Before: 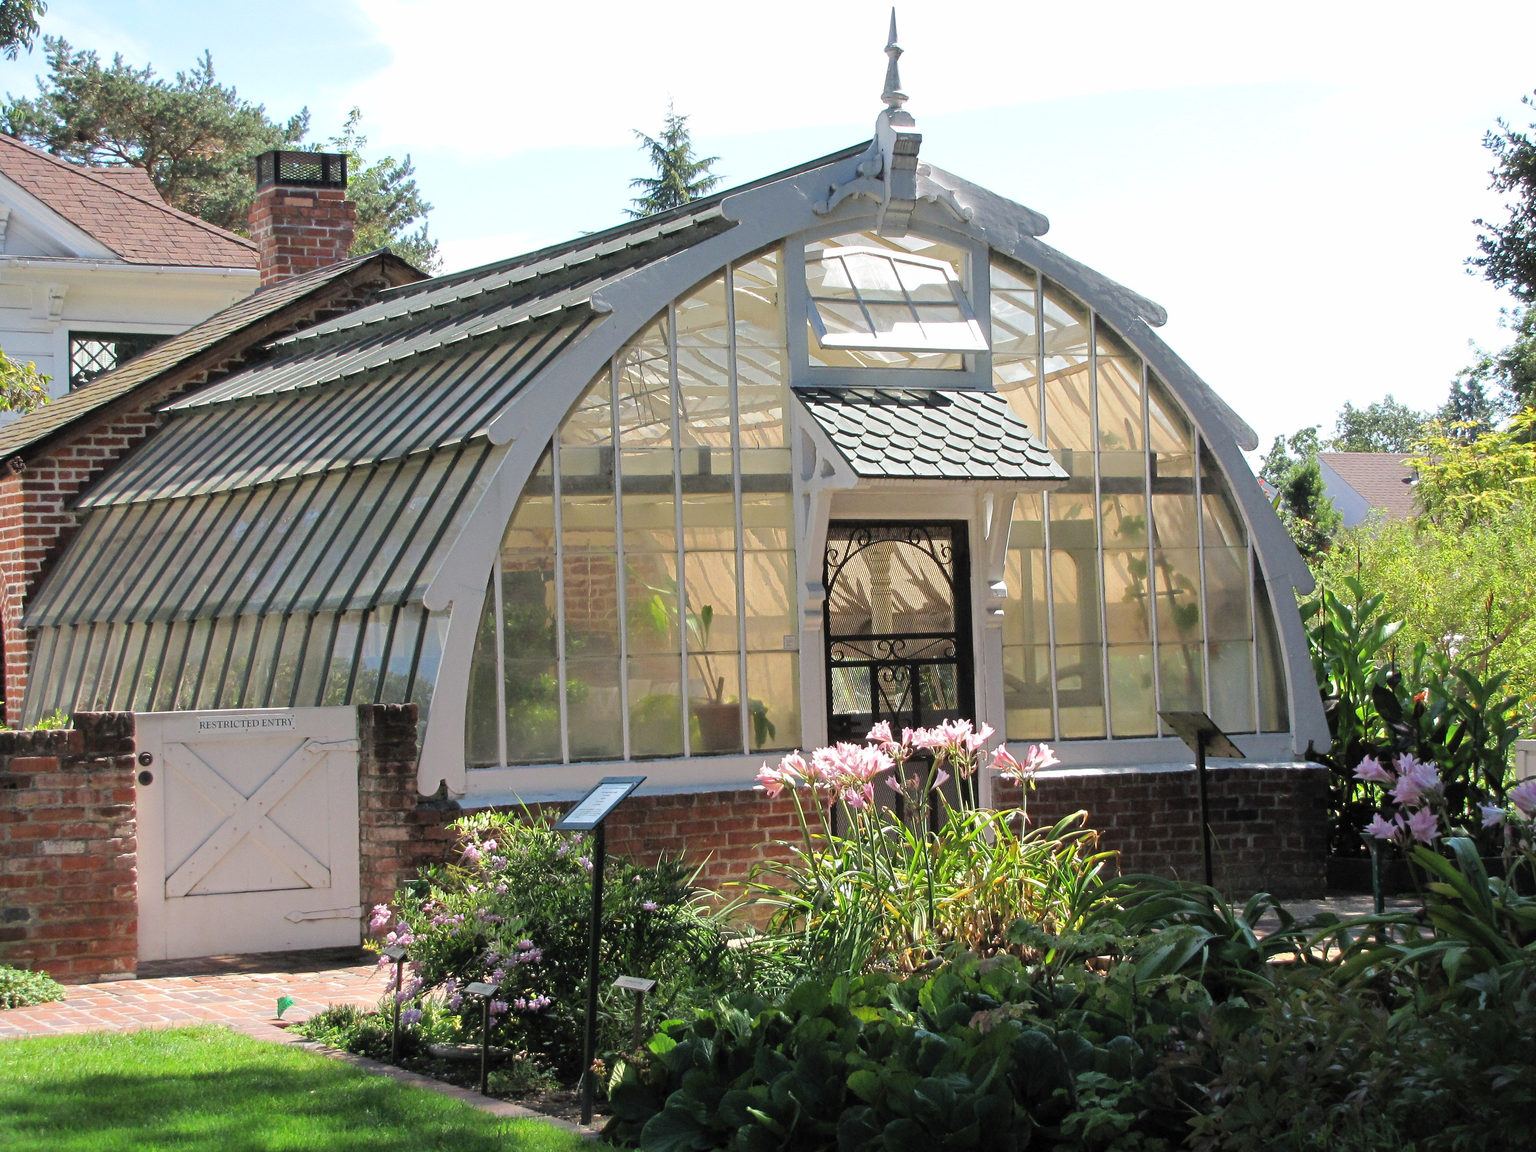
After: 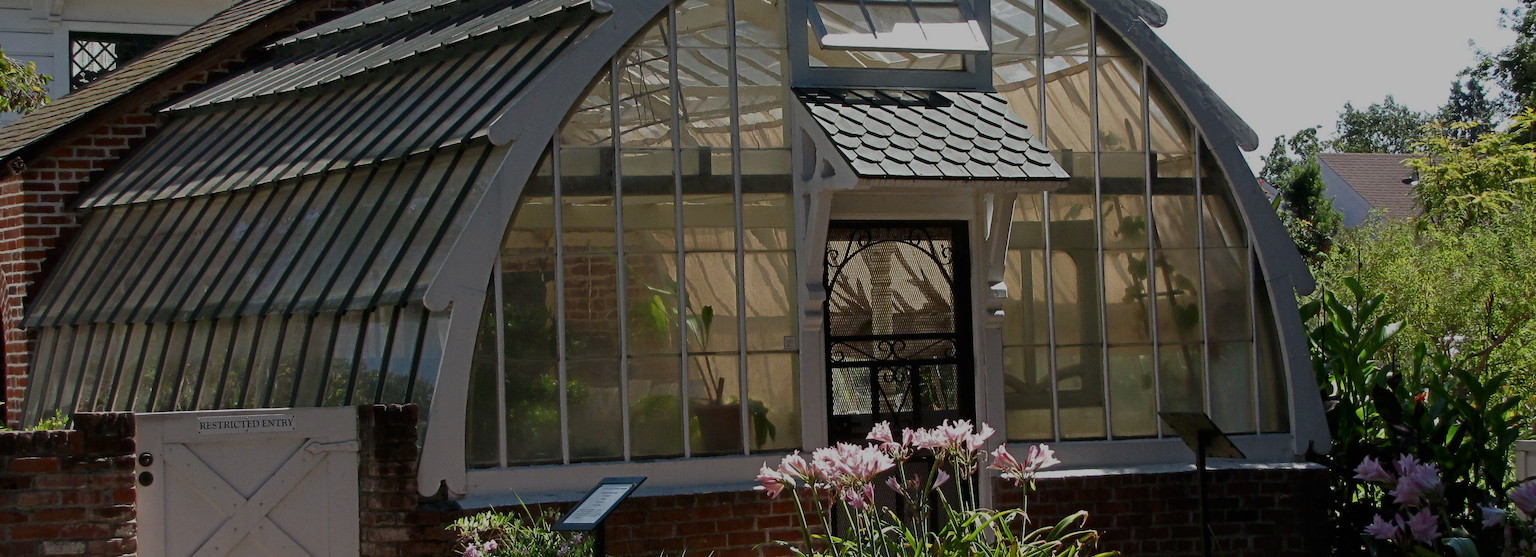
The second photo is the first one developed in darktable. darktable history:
crop and rotate: top 26.056%, bottom 25.543%
contrast brightness saturation: contrast 0.28
white balance: emerald 1
exposure: exposure -1.468 EV, compensate highlight preservation false
